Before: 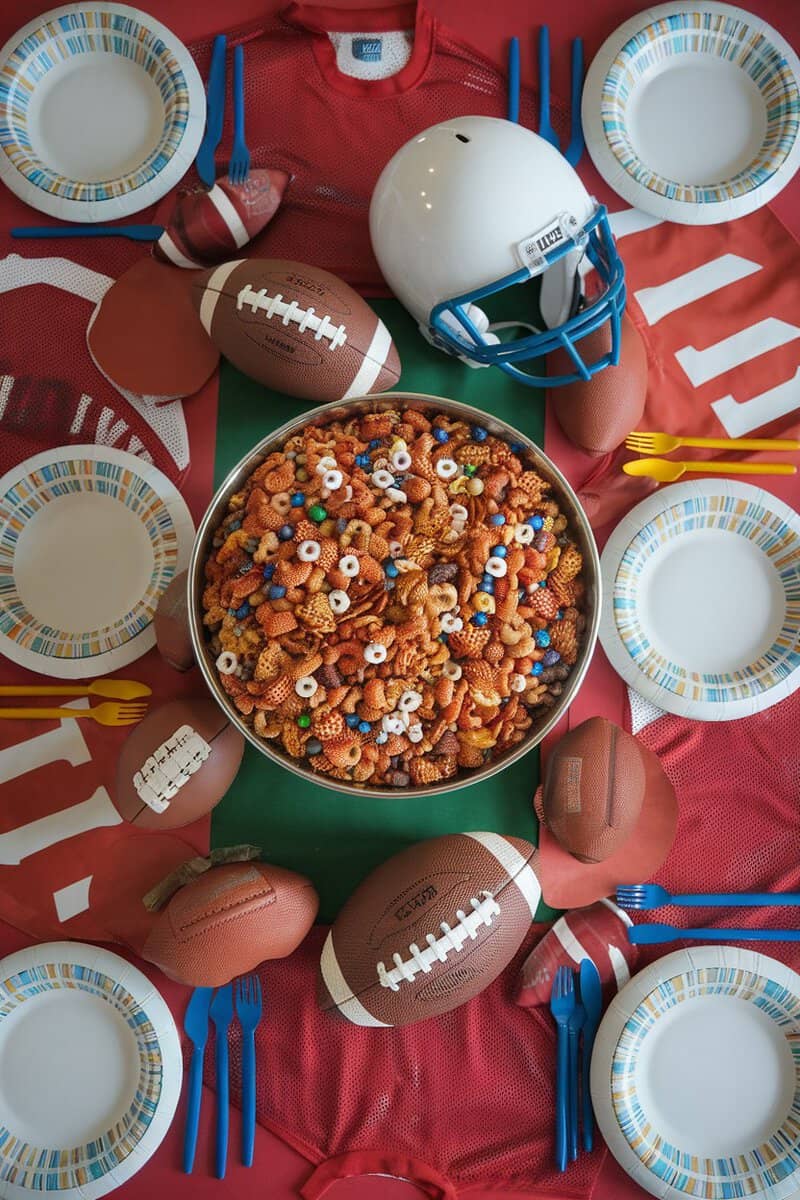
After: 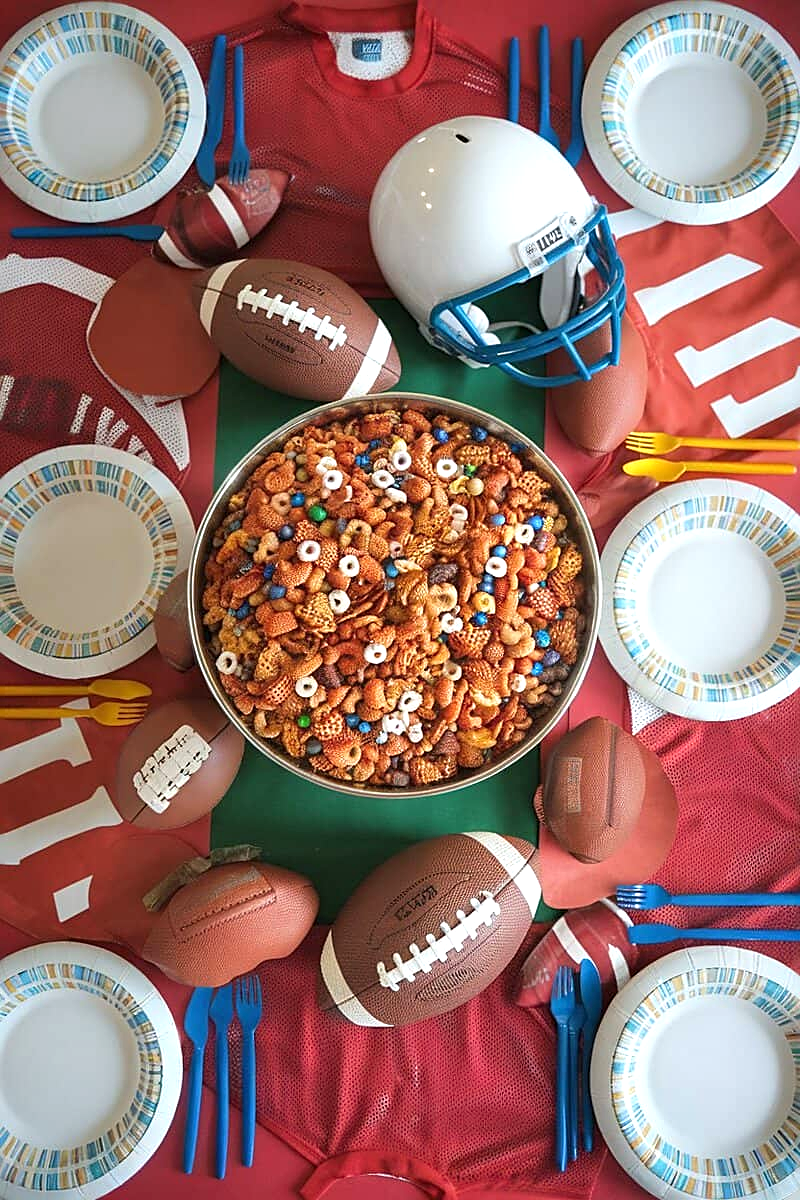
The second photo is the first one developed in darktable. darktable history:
exposure: exposure 0.507 EV, compensate highlight preservation false
sharpen: on, module defaults
